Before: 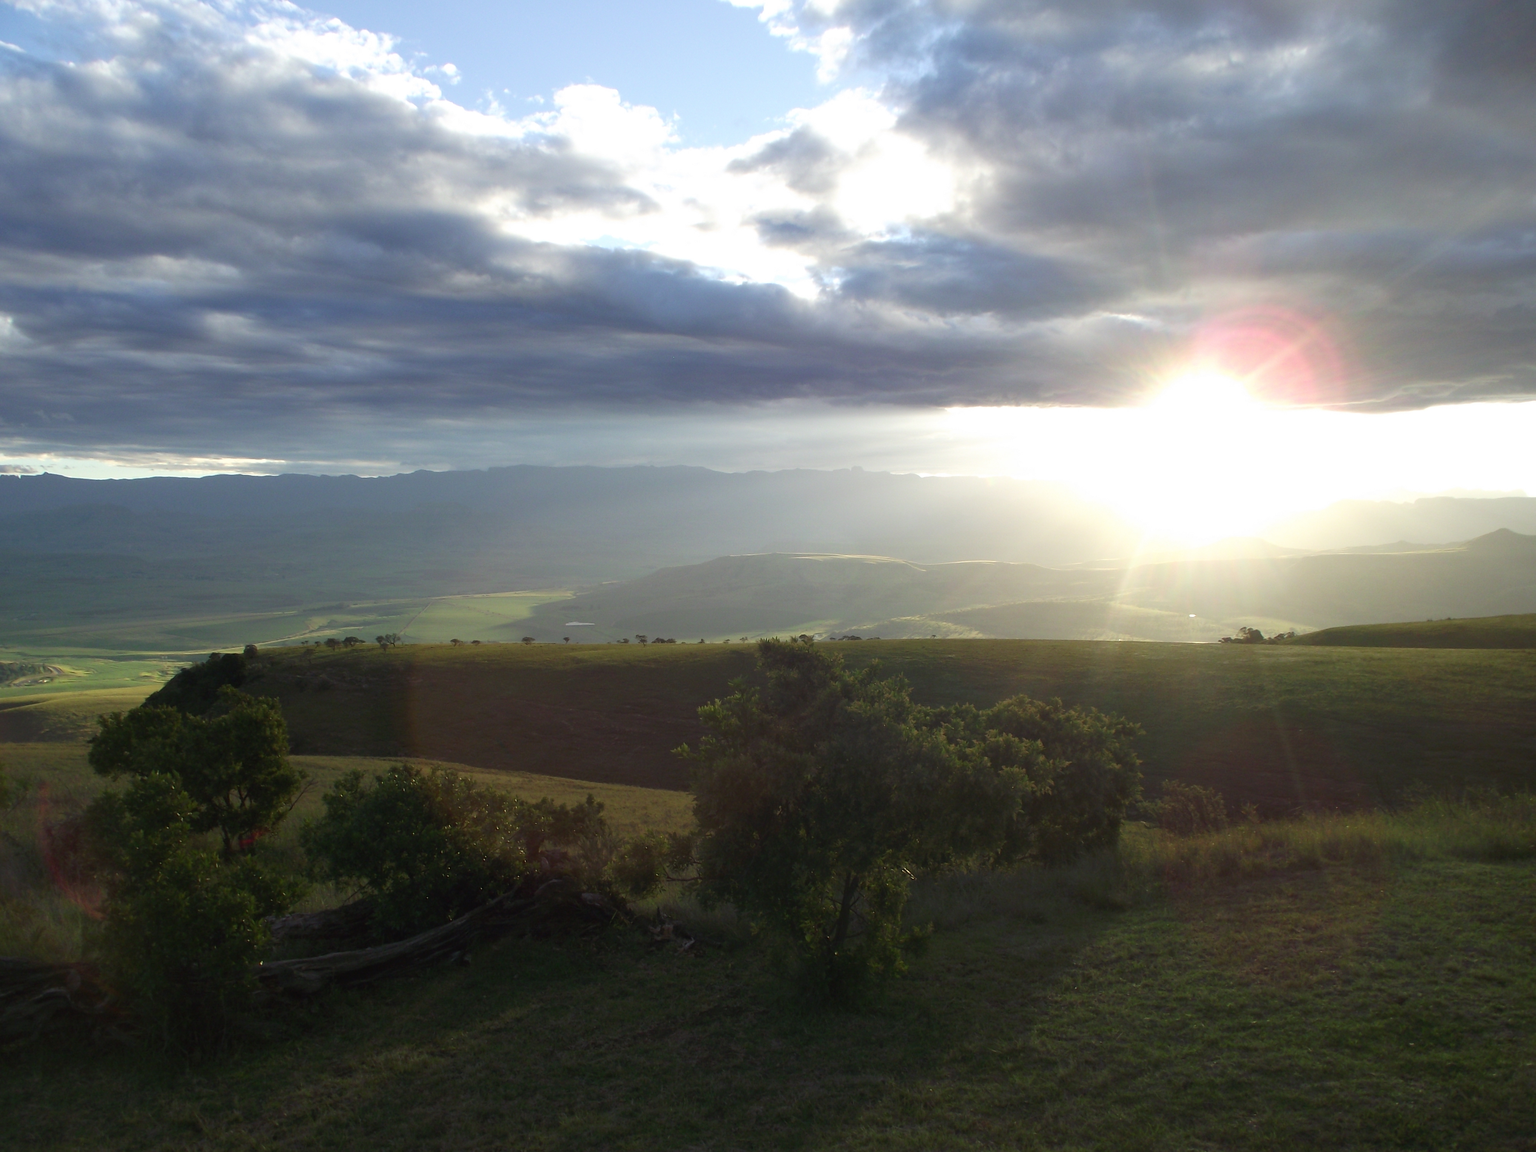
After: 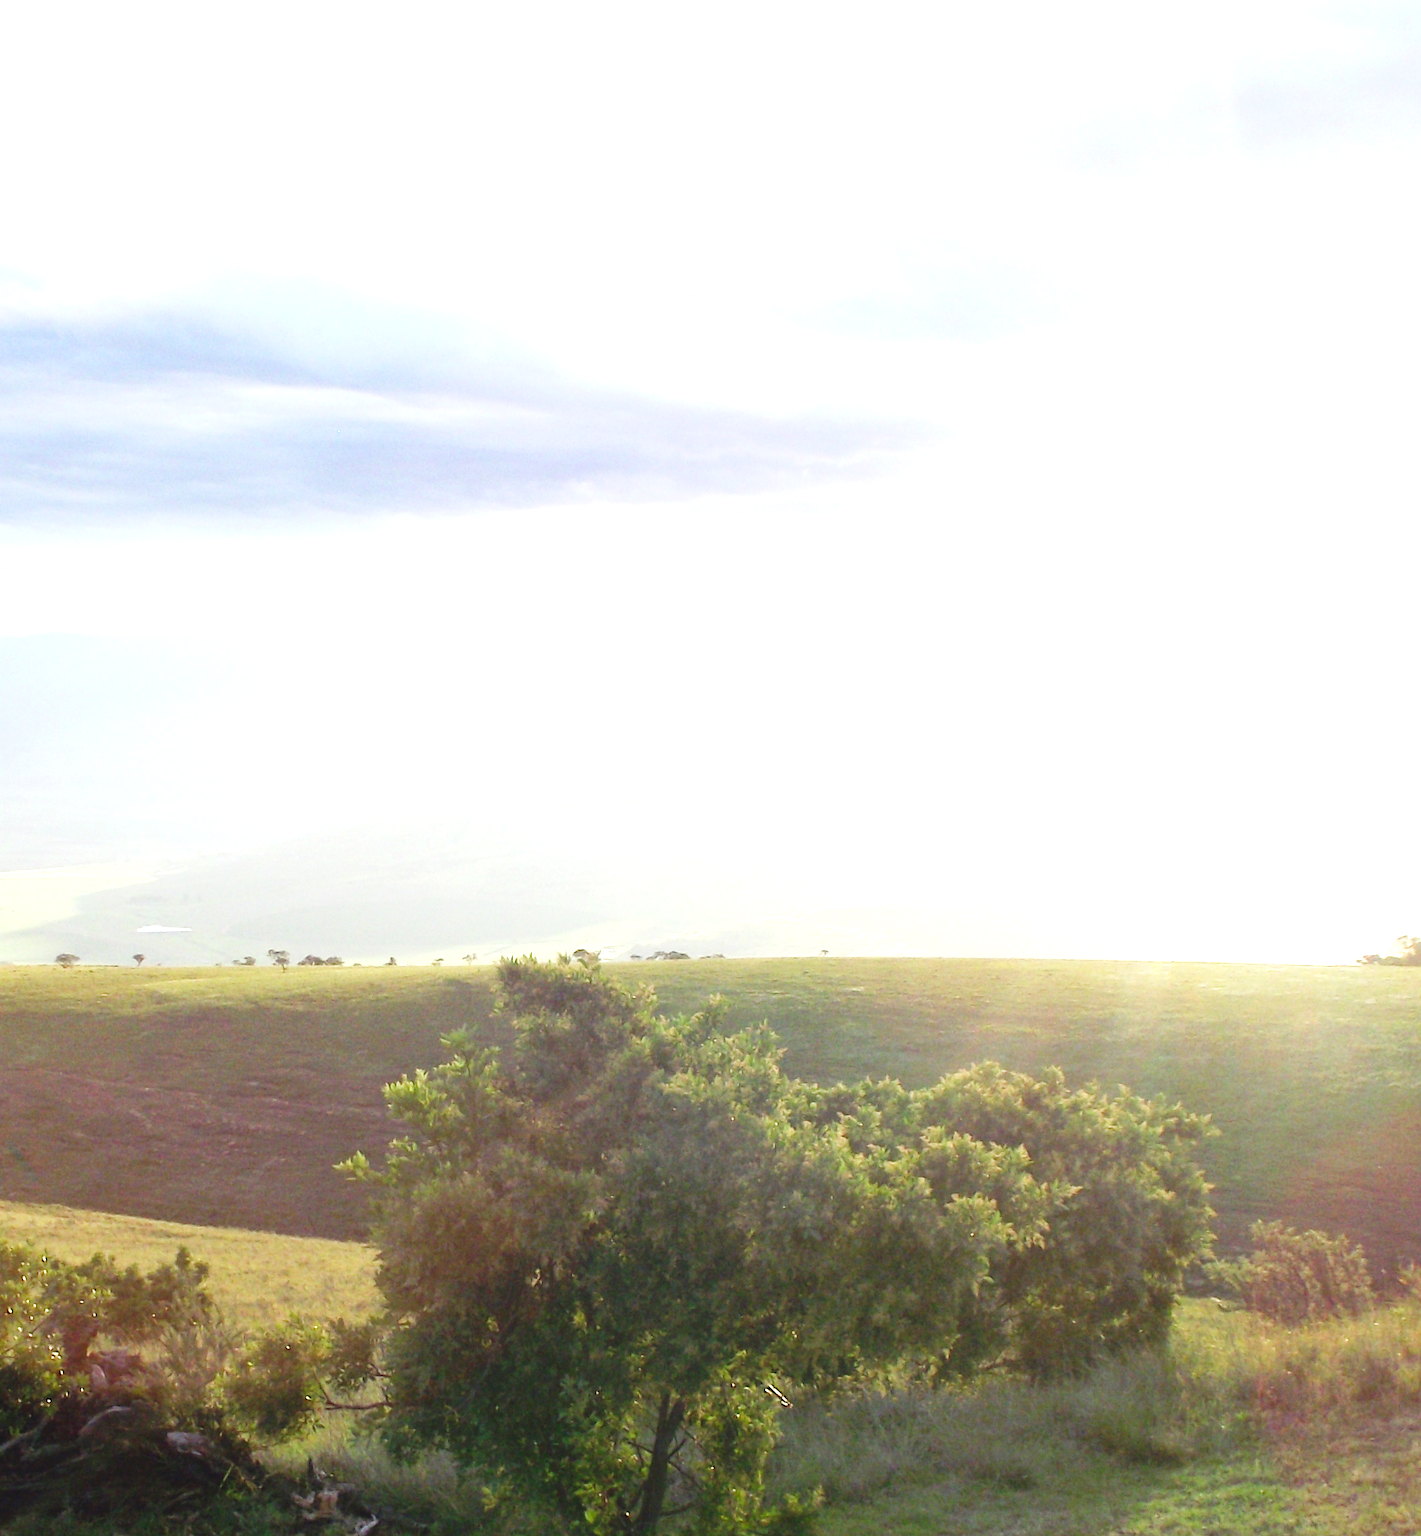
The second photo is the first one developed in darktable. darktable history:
base curve: curves: ch0 [(0, 0) (0.036, 0.025) (0.121, 0.166) (0.206, 0.329) (0.605, 0.79) (1, 1)], preserve colors none
crop: left 32.075%, top 10.976%, right 18.355%, bottom 17.596%
exposure: black level correction 0, exposure 2.138 EV, compensate exposure bias true, compensate highlight preservation false
